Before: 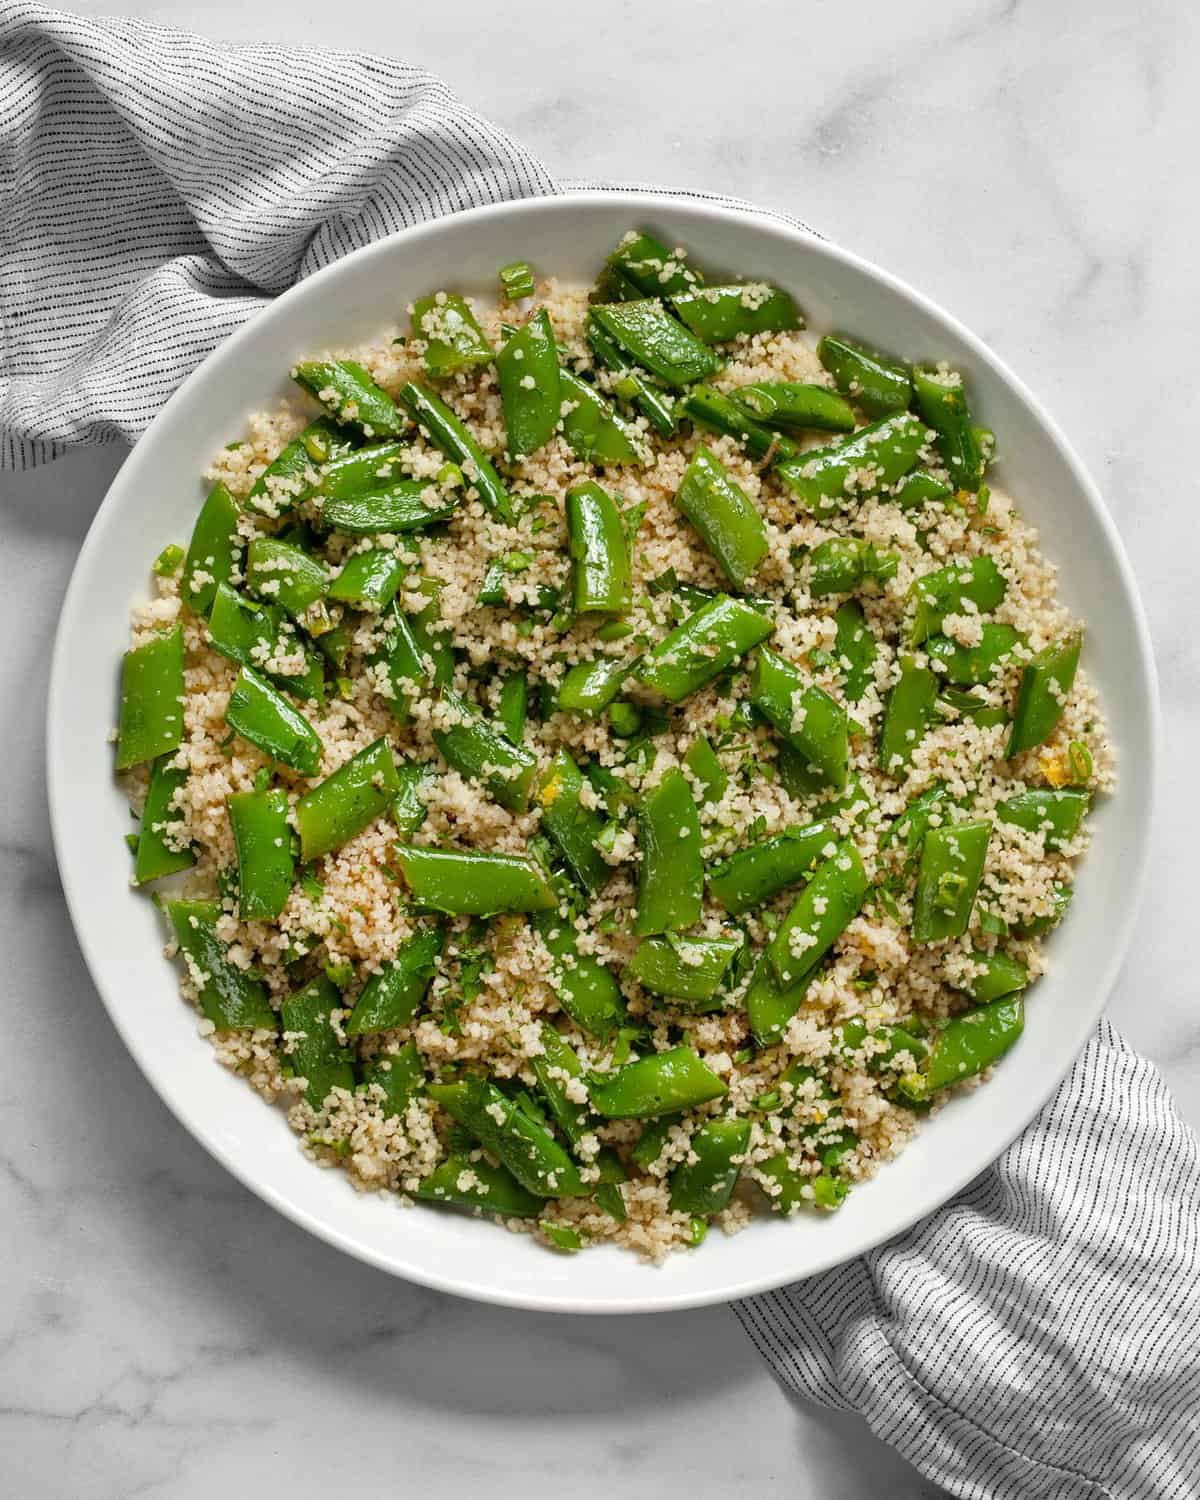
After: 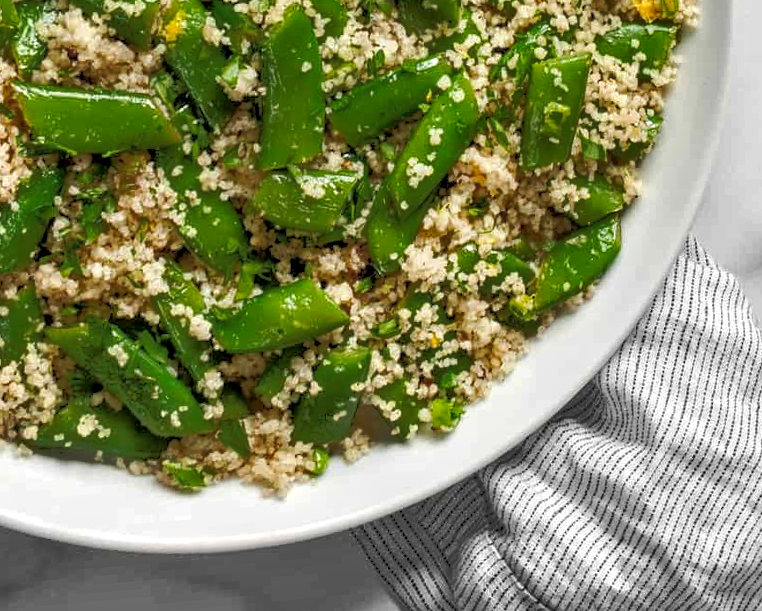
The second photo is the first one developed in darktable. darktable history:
tone equalizer: -8 EV -0.528 EV, -7 EV -0.319 EV, -6 EV -0.083 EV, -5 EV 0.413 EV, -4 EV 0.985 EV, -3 EV 0.791 EV, -2 EV -0.01 EV, -1 EV 0.14 EV, +0 EV -0.012 EV, smoothing 1
rotate and perspective: rotation -0.013°, lens shift (vertical) -0.027, lens shift (horizontal) 0.178, crop left 0.016, crop right 0.989, crop top 0.082, crop bottom 0.918
crop and rotate: left 35.509%, top 50.238%, bottom 4.934%
local contrast: detail 130%
tone curve: curves: ch0 [(0, 0) (0.003, 0.002) (0.011, 0.009) (0.025, 0.02) (0.044, 0.035) (0.069, 0.055) (0.1, 0.08) (0.136, 0.109) (0.177, 0.142) (0.224, 0.179) (0.277, 0.222) (0.335, 0.268) (0.399, 0.329) (0.468, 0.409) (0.543, 0.495) (0.623, 0.579) (0.709, 0.669) (0.801, 0.767) (0.898, 0.885) (1, 1)], preserve colors none
